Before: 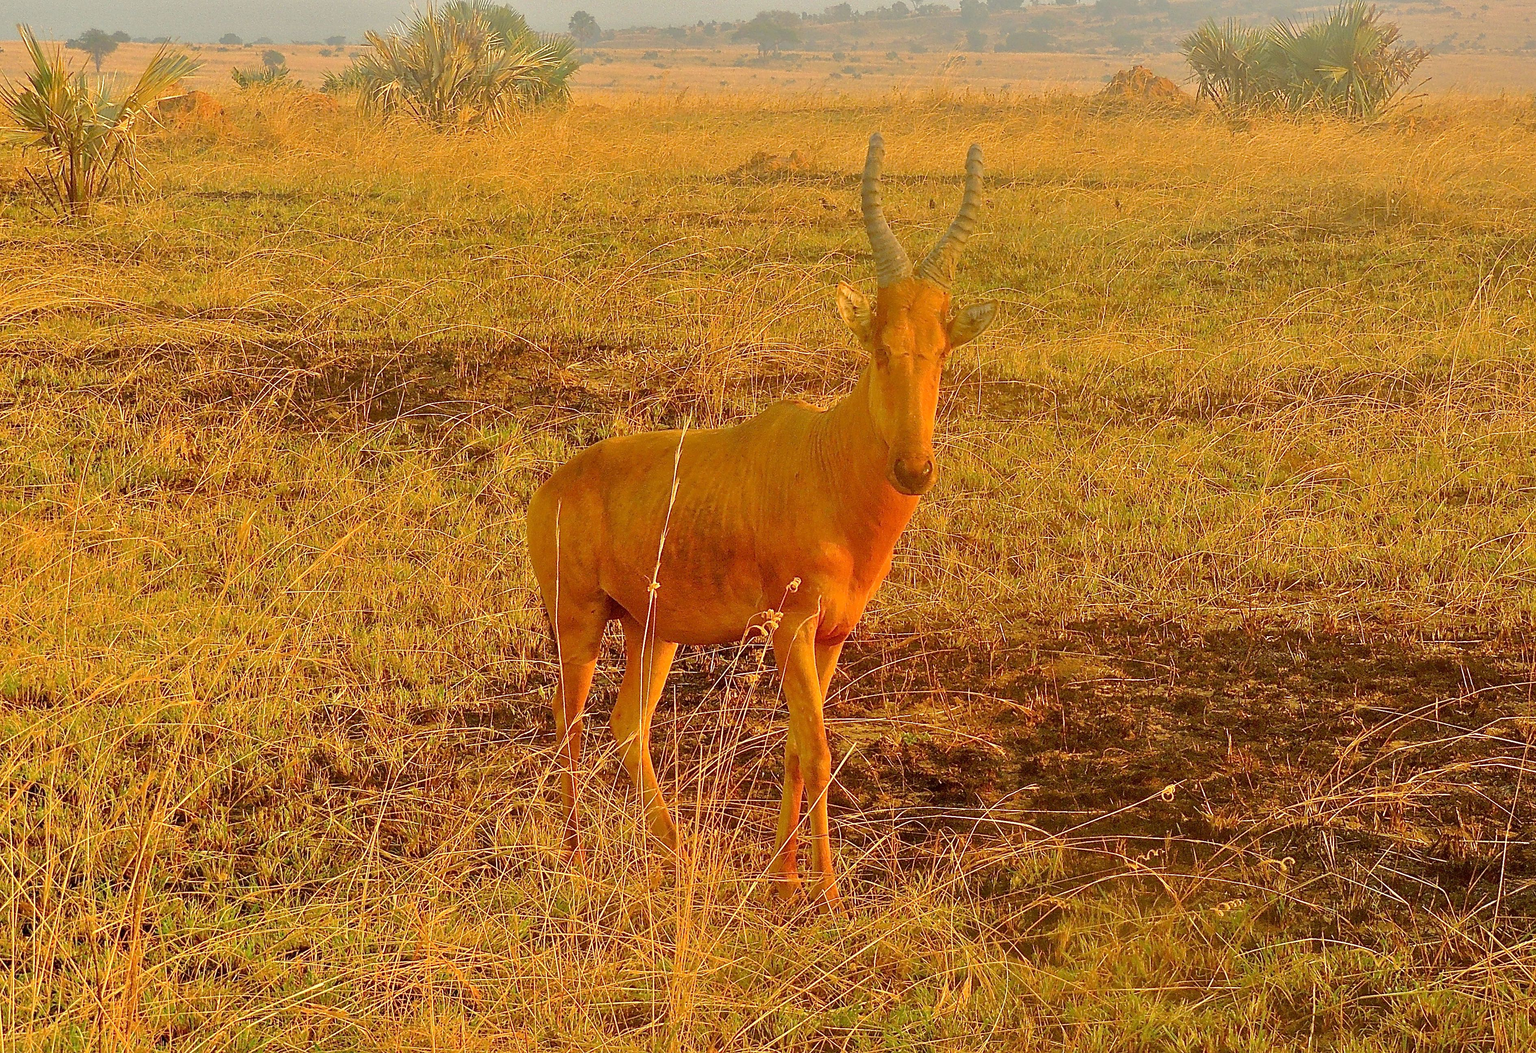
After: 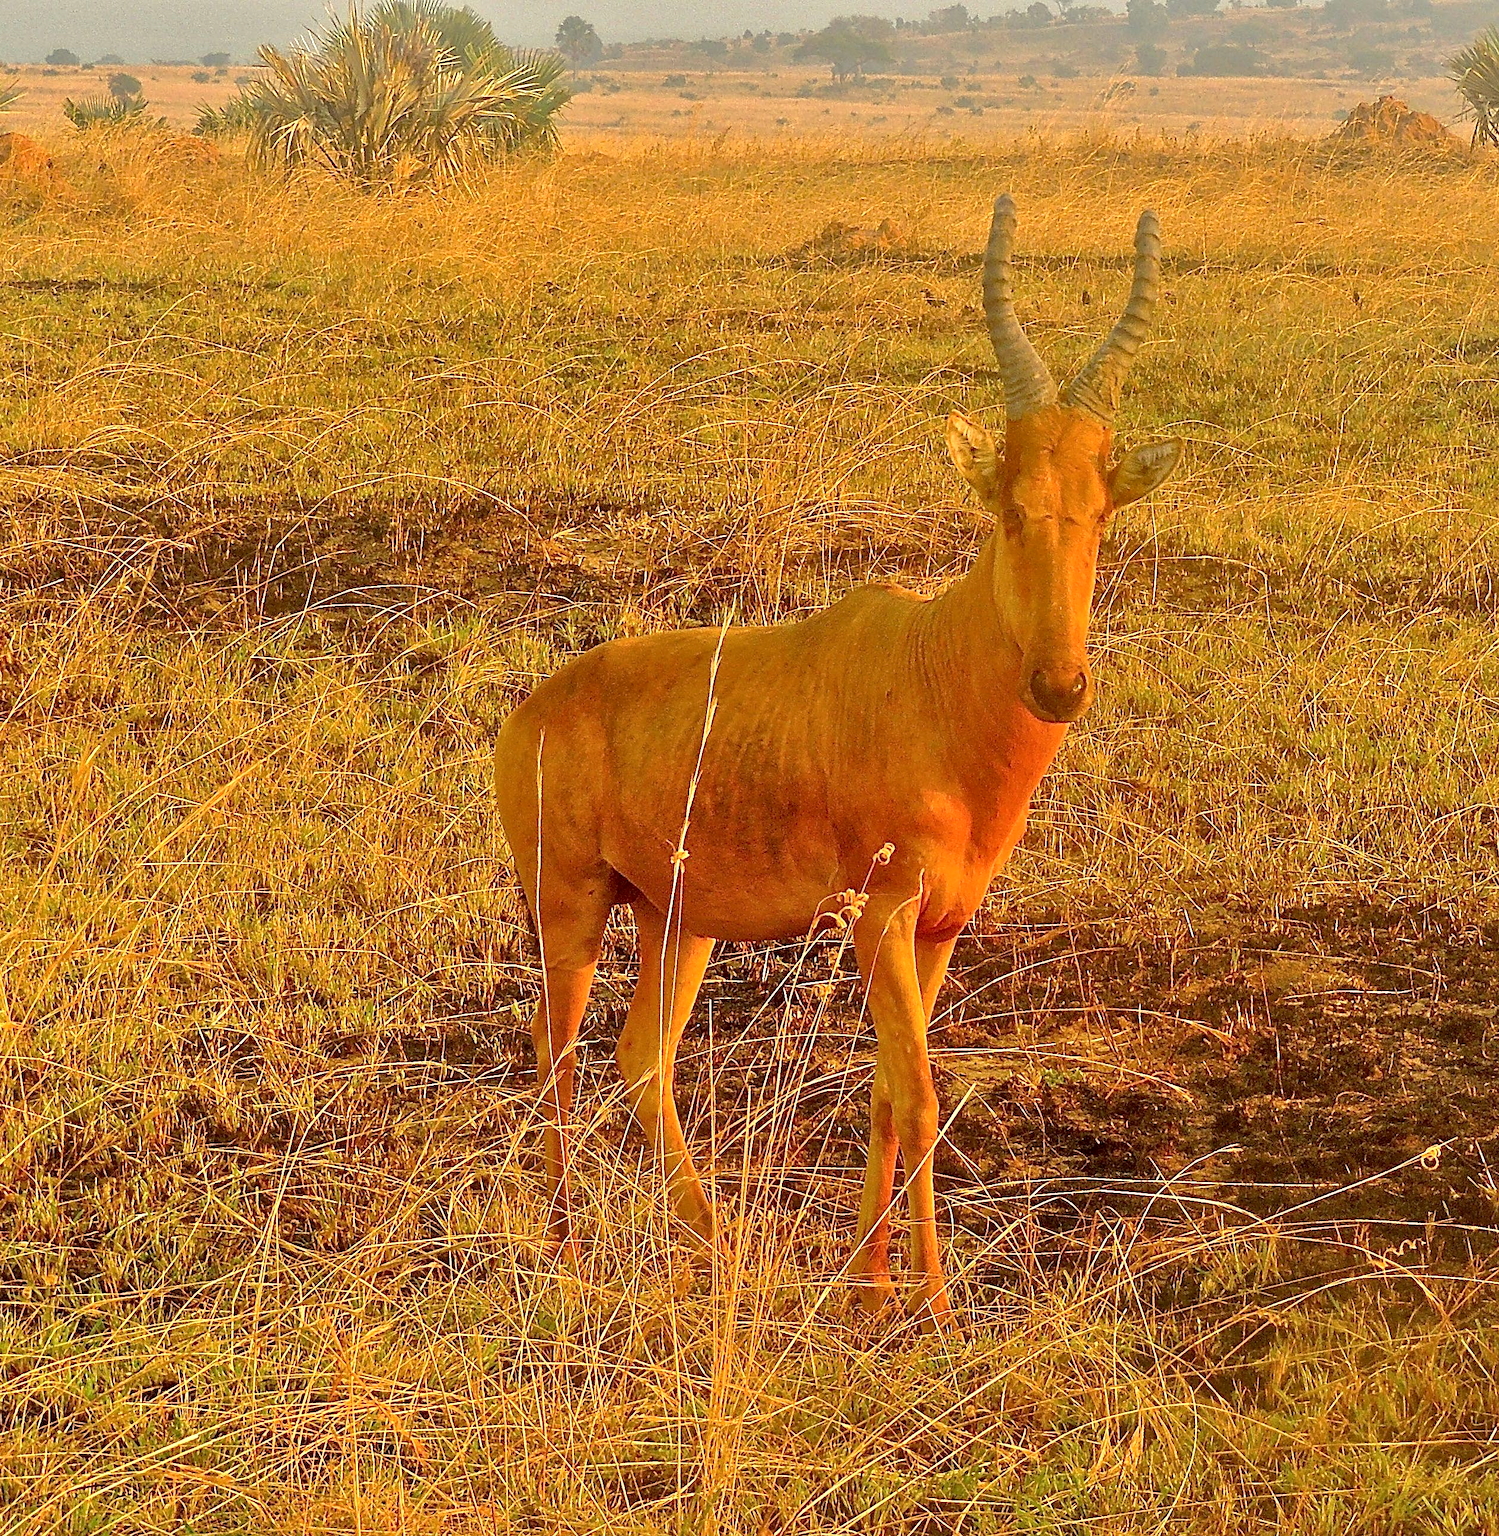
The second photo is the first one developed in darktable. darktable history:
local contrast: mode bilateral grid, contrast 21, coarseness 51, detail 129%, midtone range 0.2
exposure: exposure 0.19 EV, compensate highlight preservation false
base curve: curves: ch0 [(0, 0) (0.303, 0.277) (1, 1)], preserve colors none
crop and rotate: left 12.264%, right 20.84%
